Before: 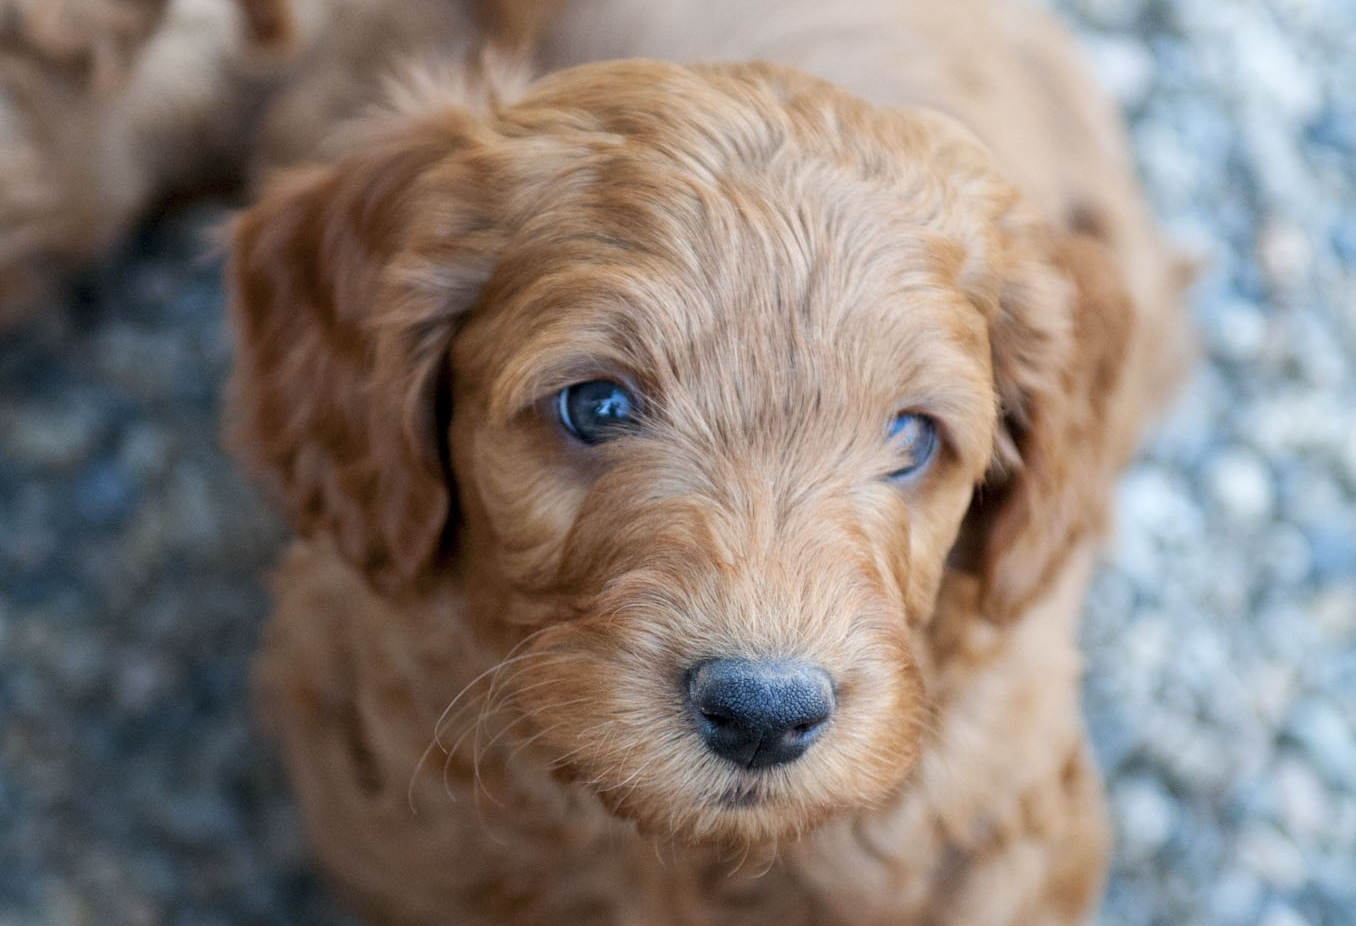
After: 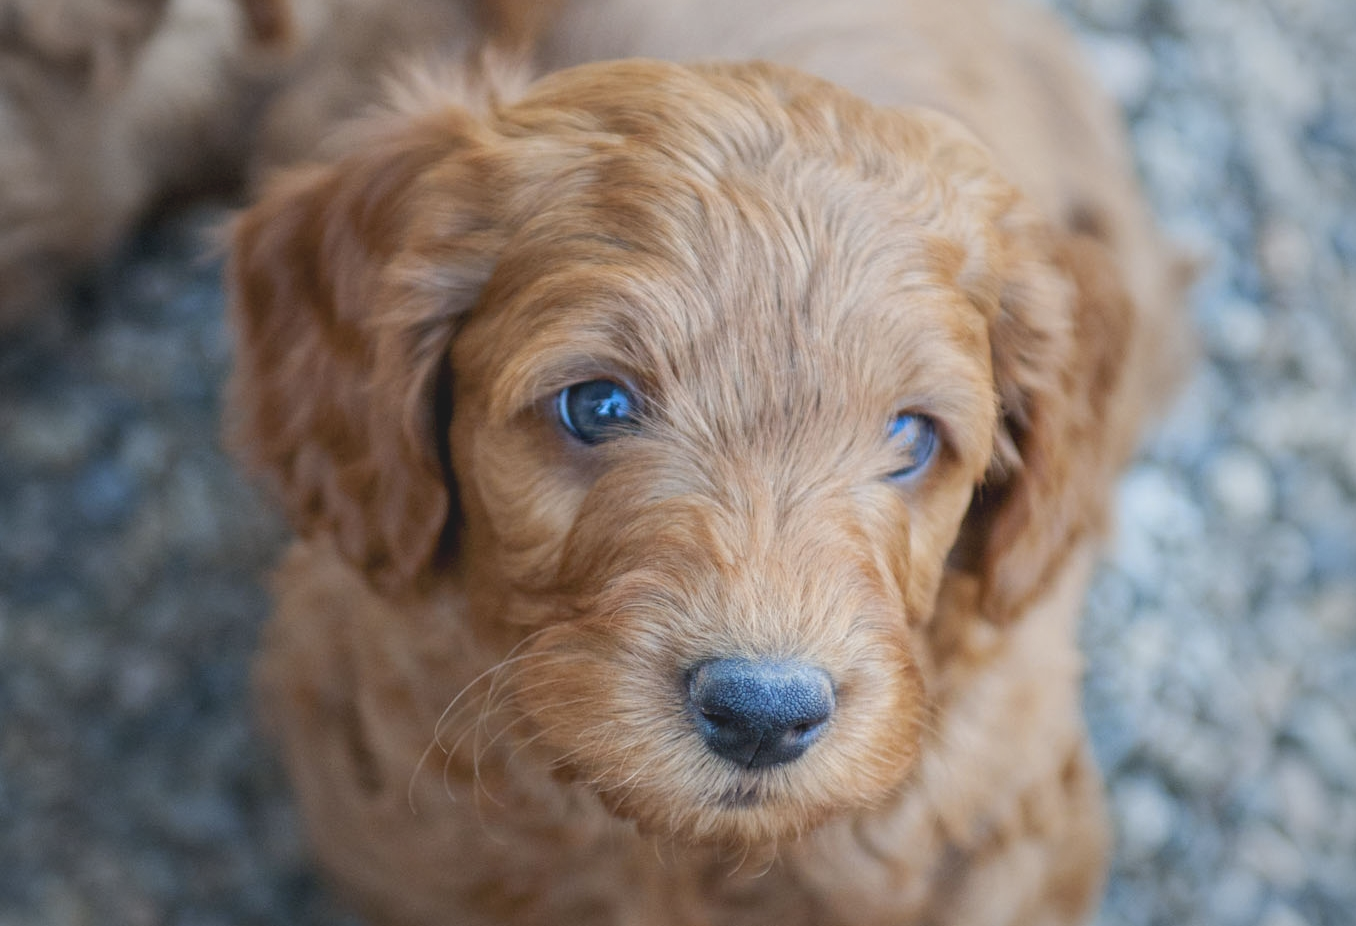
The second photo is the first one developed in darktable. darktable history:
exposure: exposure 0.201 EV, compensate exposure bias true, compensate highlight preservation false
vignetting: fall-off start 72.81%, fall-off radius 107.5%, width/height ratio 0.726
contrast brightness saturation: contrast -0.275
local contrast: on, module defaults
color zones: curves: ch0 [(0.068, 0.464) (0.25, 0.5) (0.48, 0.508) (0.75, 0.536) (0.886, 0.476) (0.967, 0.456)]; ch1 [(0.066, 0.456) (0.25, 0.5) (0.616, 0.508) (0.746, 0.56) (0.934, 0.444)]
